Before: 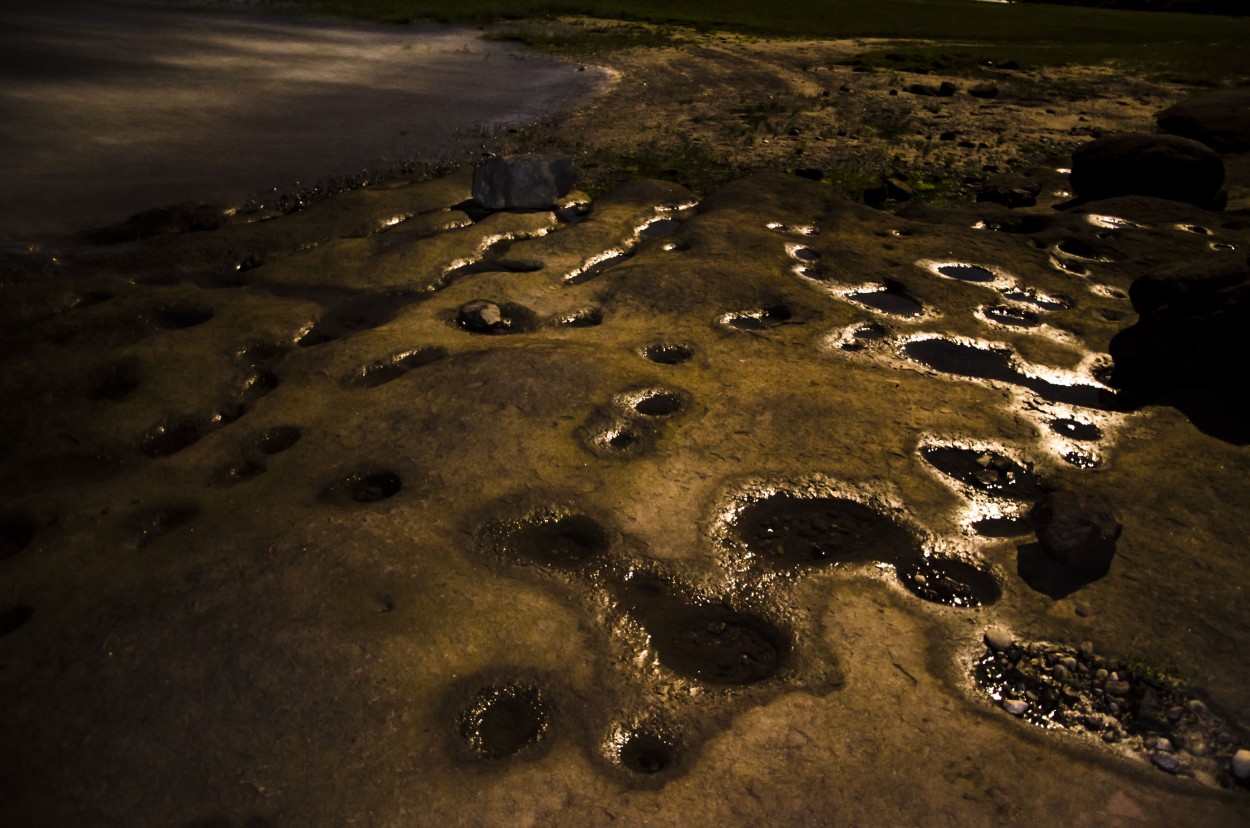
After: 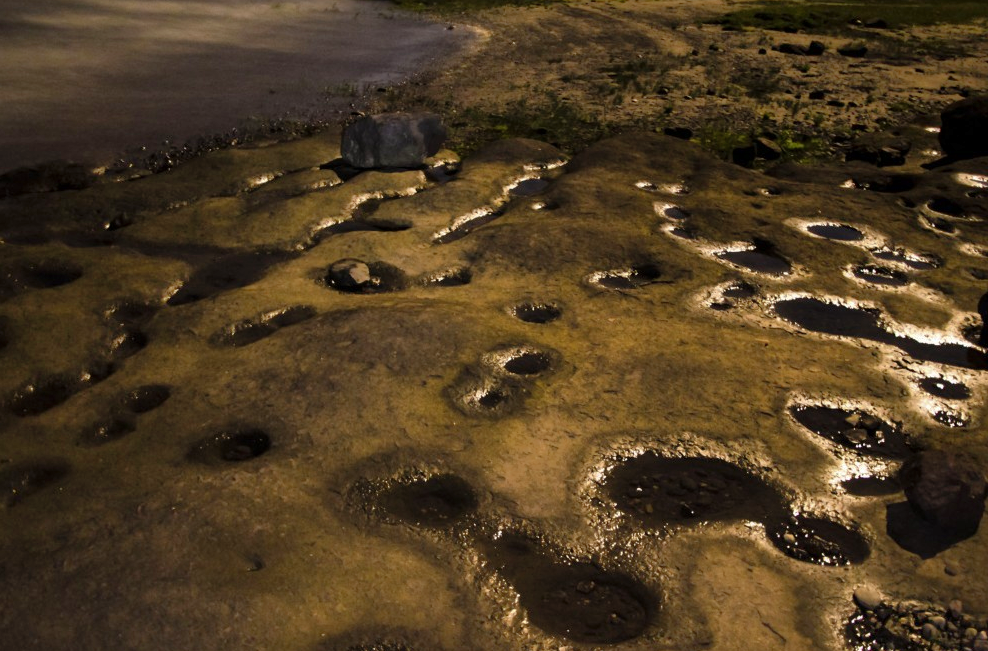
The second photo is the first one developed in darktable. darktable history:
crop and rotate: left 10.558%, top 5.02%, right 10.396%, bottom 16.309%
shadows and highlights: on, module defaults
